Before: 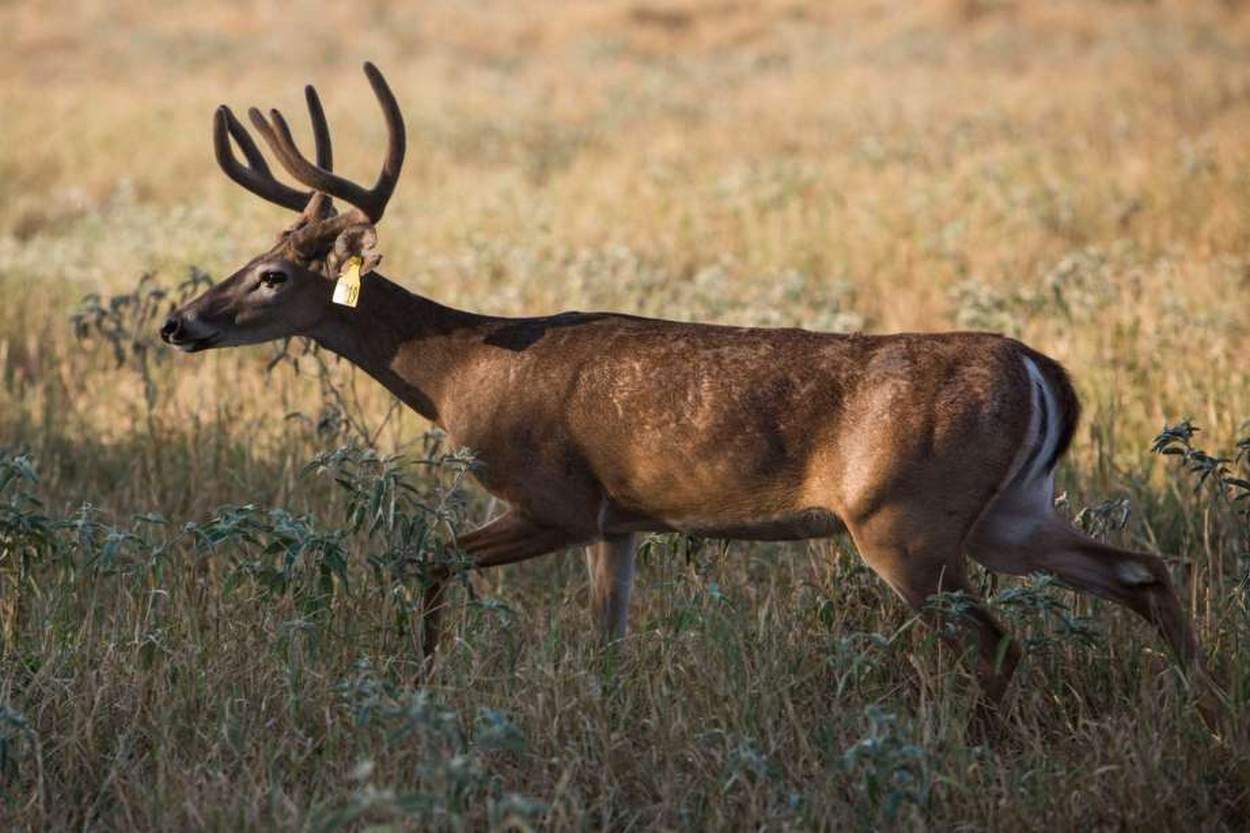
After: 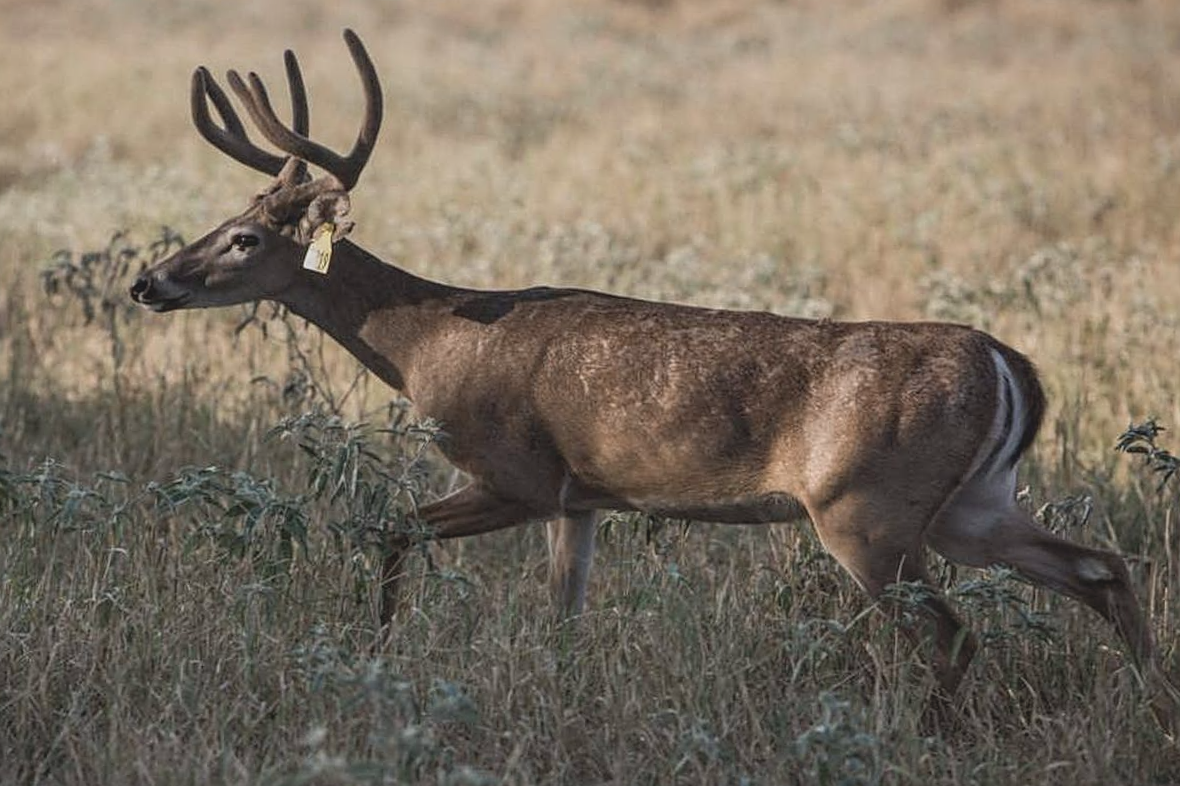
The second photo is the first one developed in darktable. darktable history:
local contrast: detail 130%
sharpen: amount 0.49
contrast brightness saturation: contrast -0.265, saturation -0.428
crop and rotate: angle -2.27°
